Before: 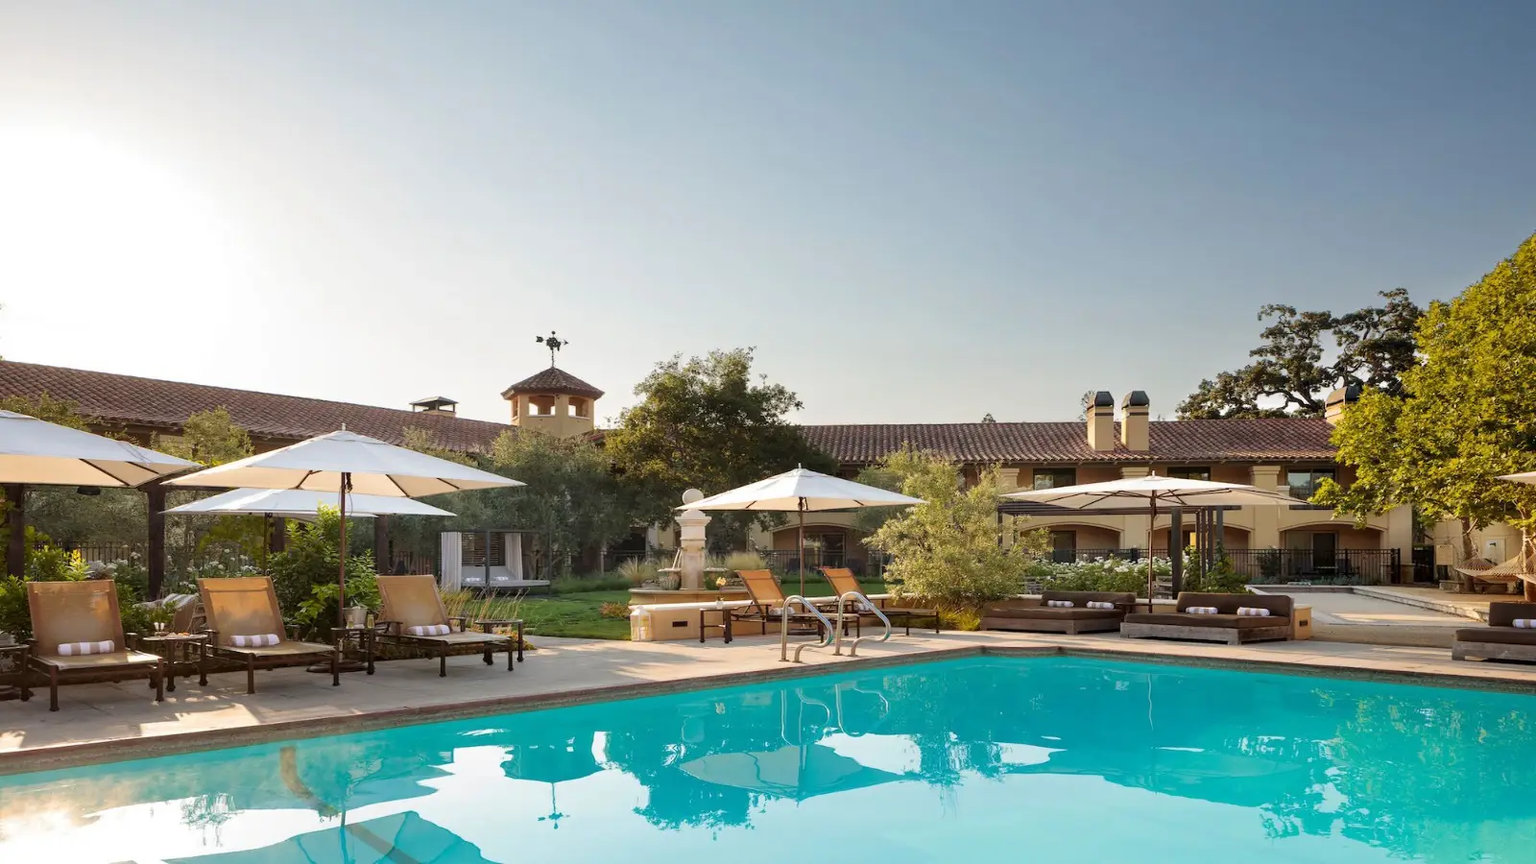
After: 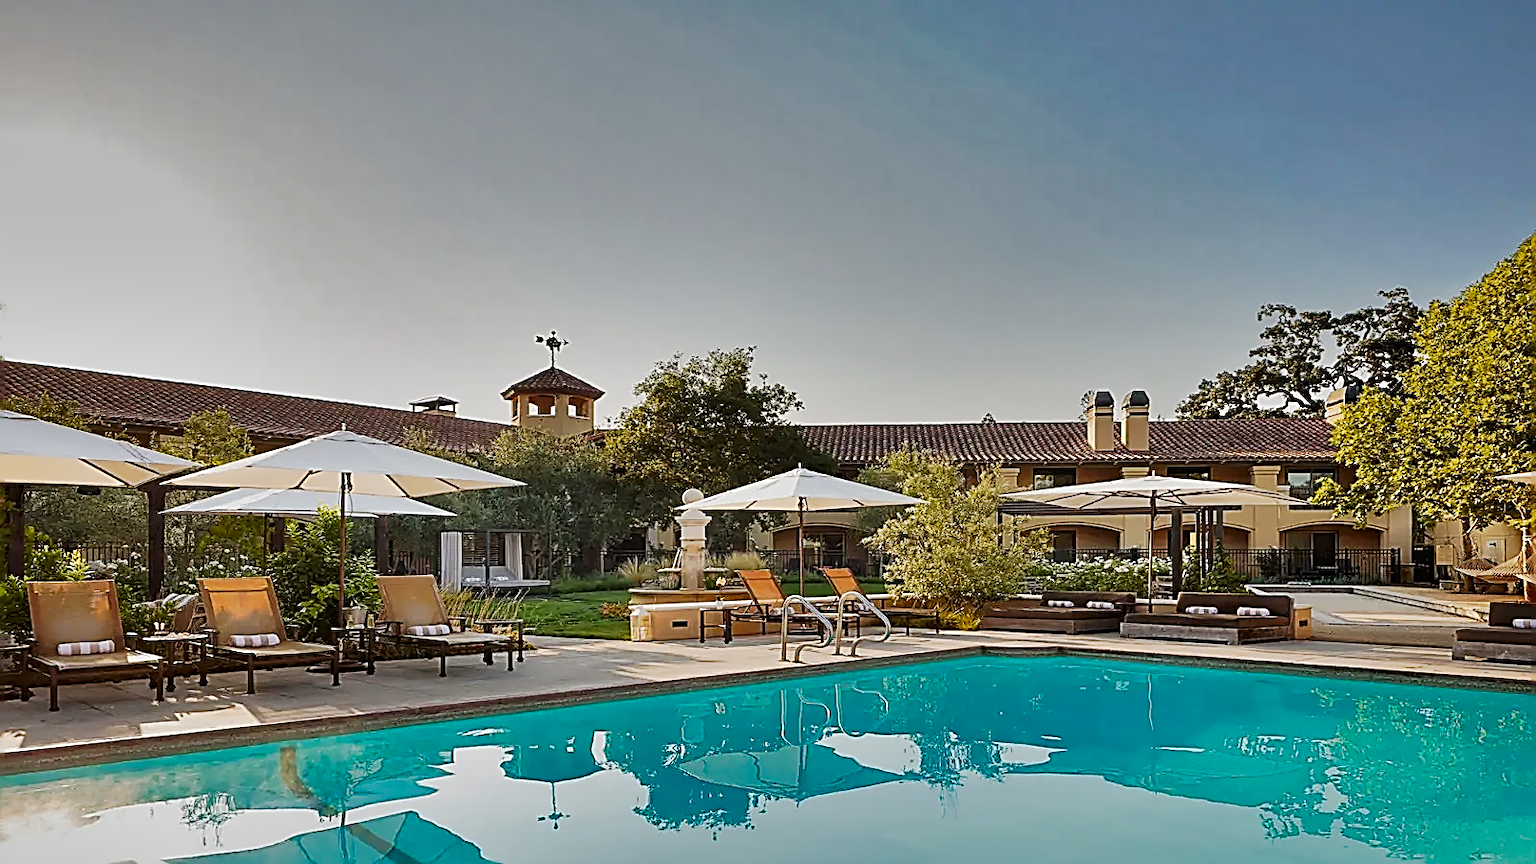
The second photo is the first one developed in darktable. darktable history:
sharpen: amount 1.982
tone curve: curves: ch0 [(0, 0.006) (0.037, 0.022) (0.123, 0.105) (0.19, 0.173) (0.277, 0.279) (0.474, 0.517) (0.597, 0.662) (0.687, 0.774) (0.855, 0.891) (1, 0.982)]; ch1 [(0, 0) (0.243, 0.245) (0.422, 0.415) (0.493, 0.498) (0.508, 0.503) (0.531, 0.55) (0.551, 0.582) (0.626, 0.672) (0.694, 0.732) (1, 1)]; ch2 [(0, 0) (0.249, 0.216) (0.356, 0.329) (0.424, 0.442) (0.476, 0.477) (0.498, 0.503) (0.517, 0.524) (0.532, 0.547) (0.562, 0.592) (0.614, 0.657) (0.706, 0.748) (0.808, 0.809) (0.991, 0.968)], preserve colors none
shadows and highlights: shadows 80.94, white point adjustment -9.07, highlights -61.23, soften with gaussian
